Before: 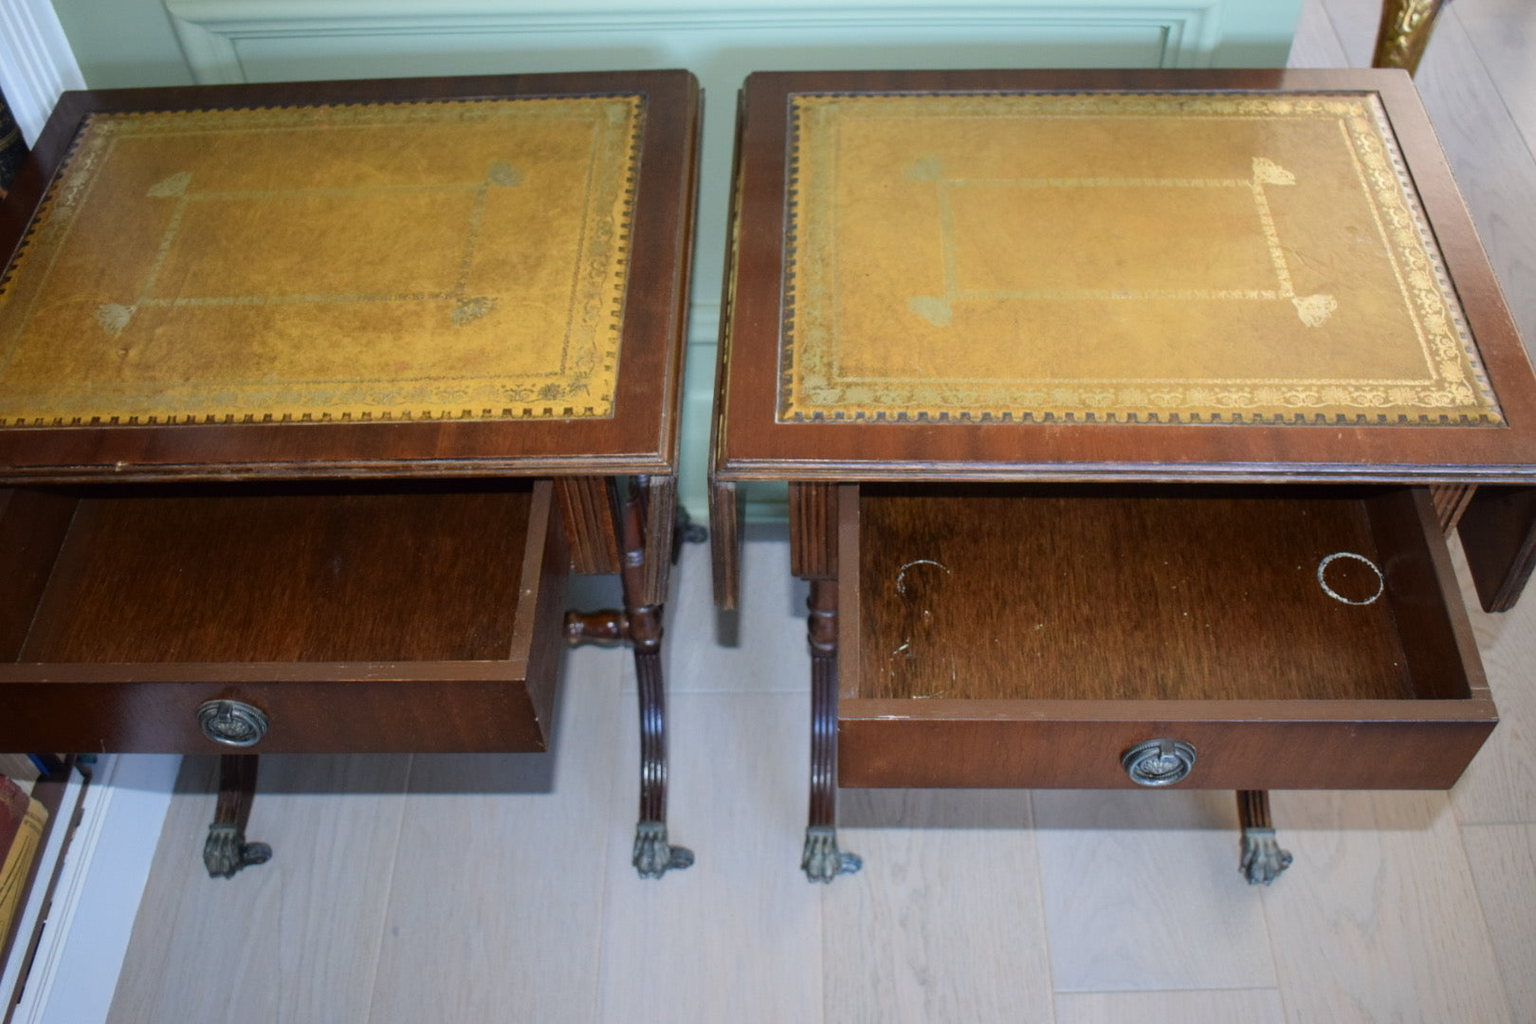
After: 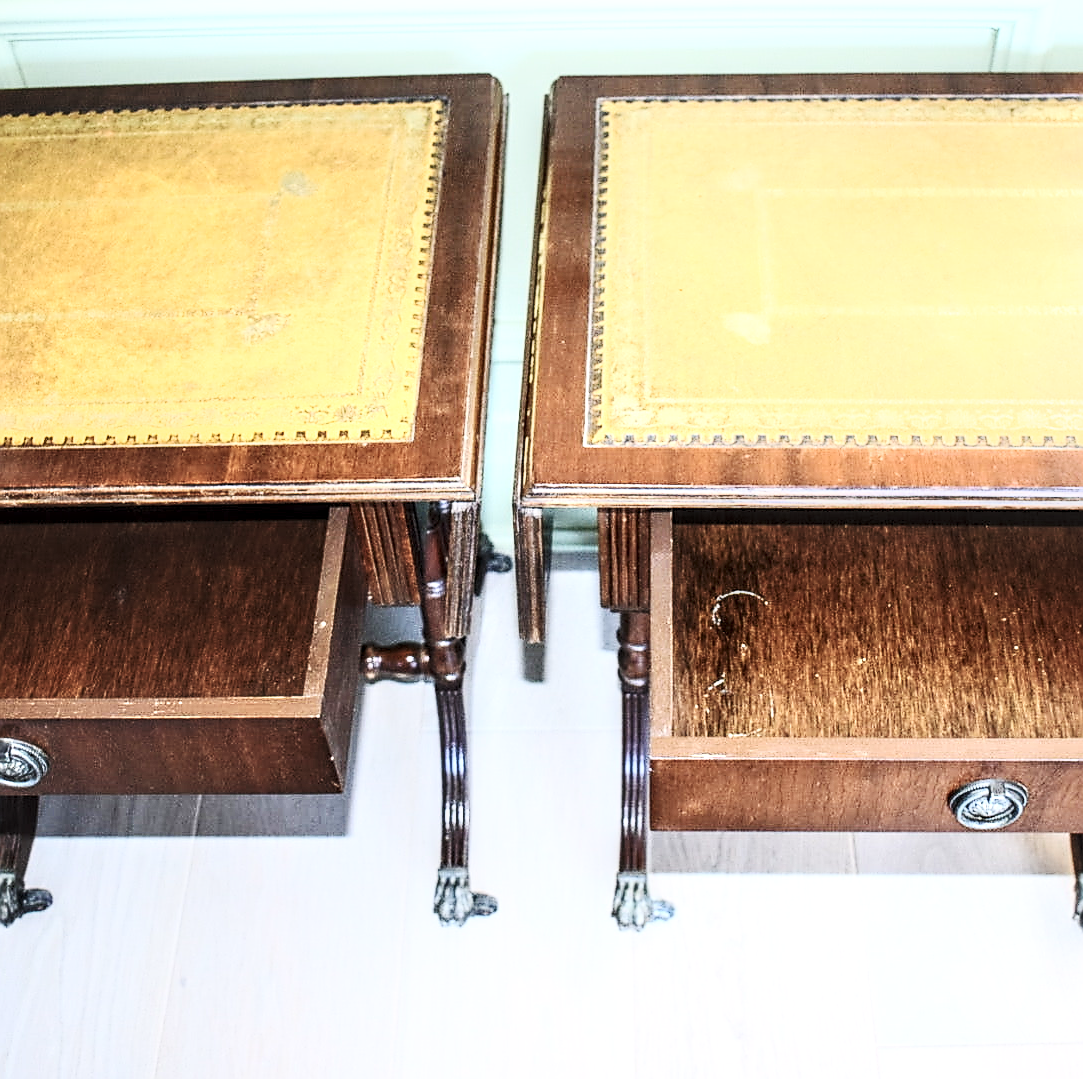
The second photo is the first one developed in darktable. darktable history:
sharpen: radius 1.389, amount 1.266, threshold 0.631
base curve: curves: ch0 [(0, 0) (0.028, 0.03) (0.121, 0.232) (0.46, 0.748) (0.859, 0.968) (1, 1)], preserve colors none
local contrast: detail 154%
contrast brightness saturation: contrast 0.441, brightness 0.555, saturation -0.187
crop and rotate: left 14.497%, right 18.637%
